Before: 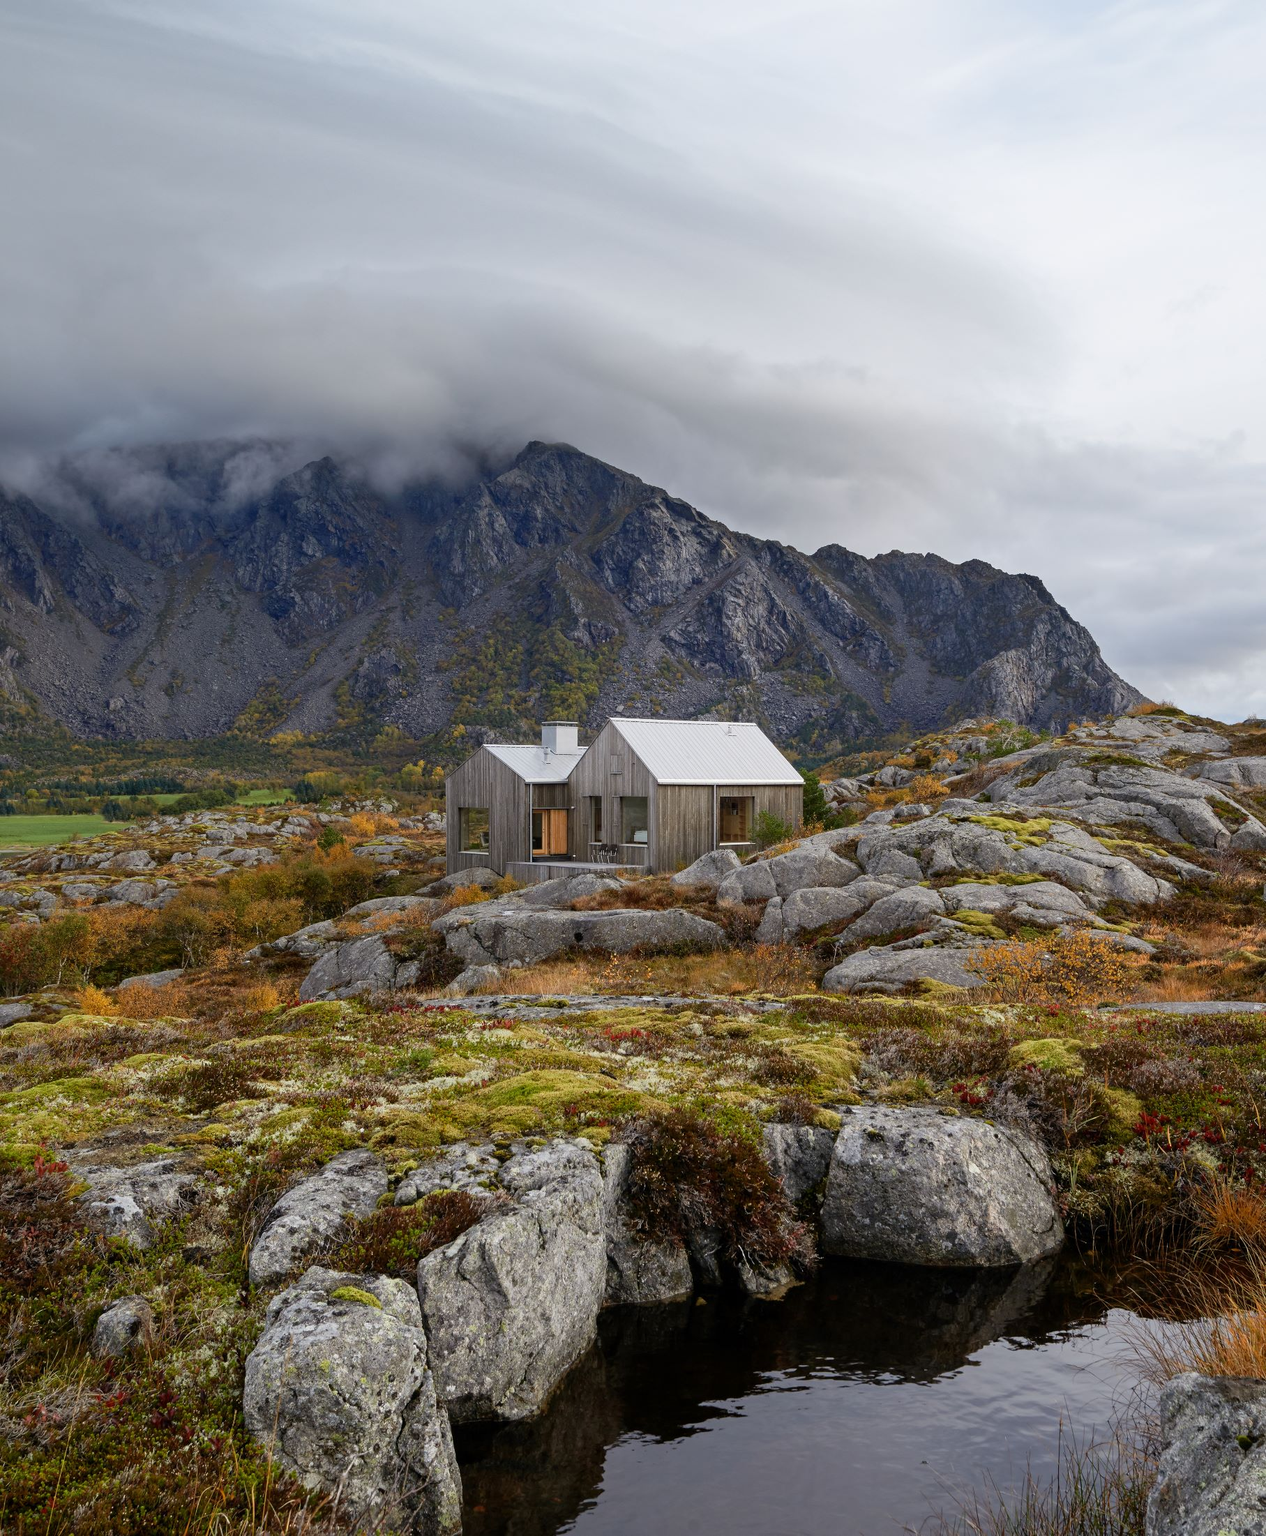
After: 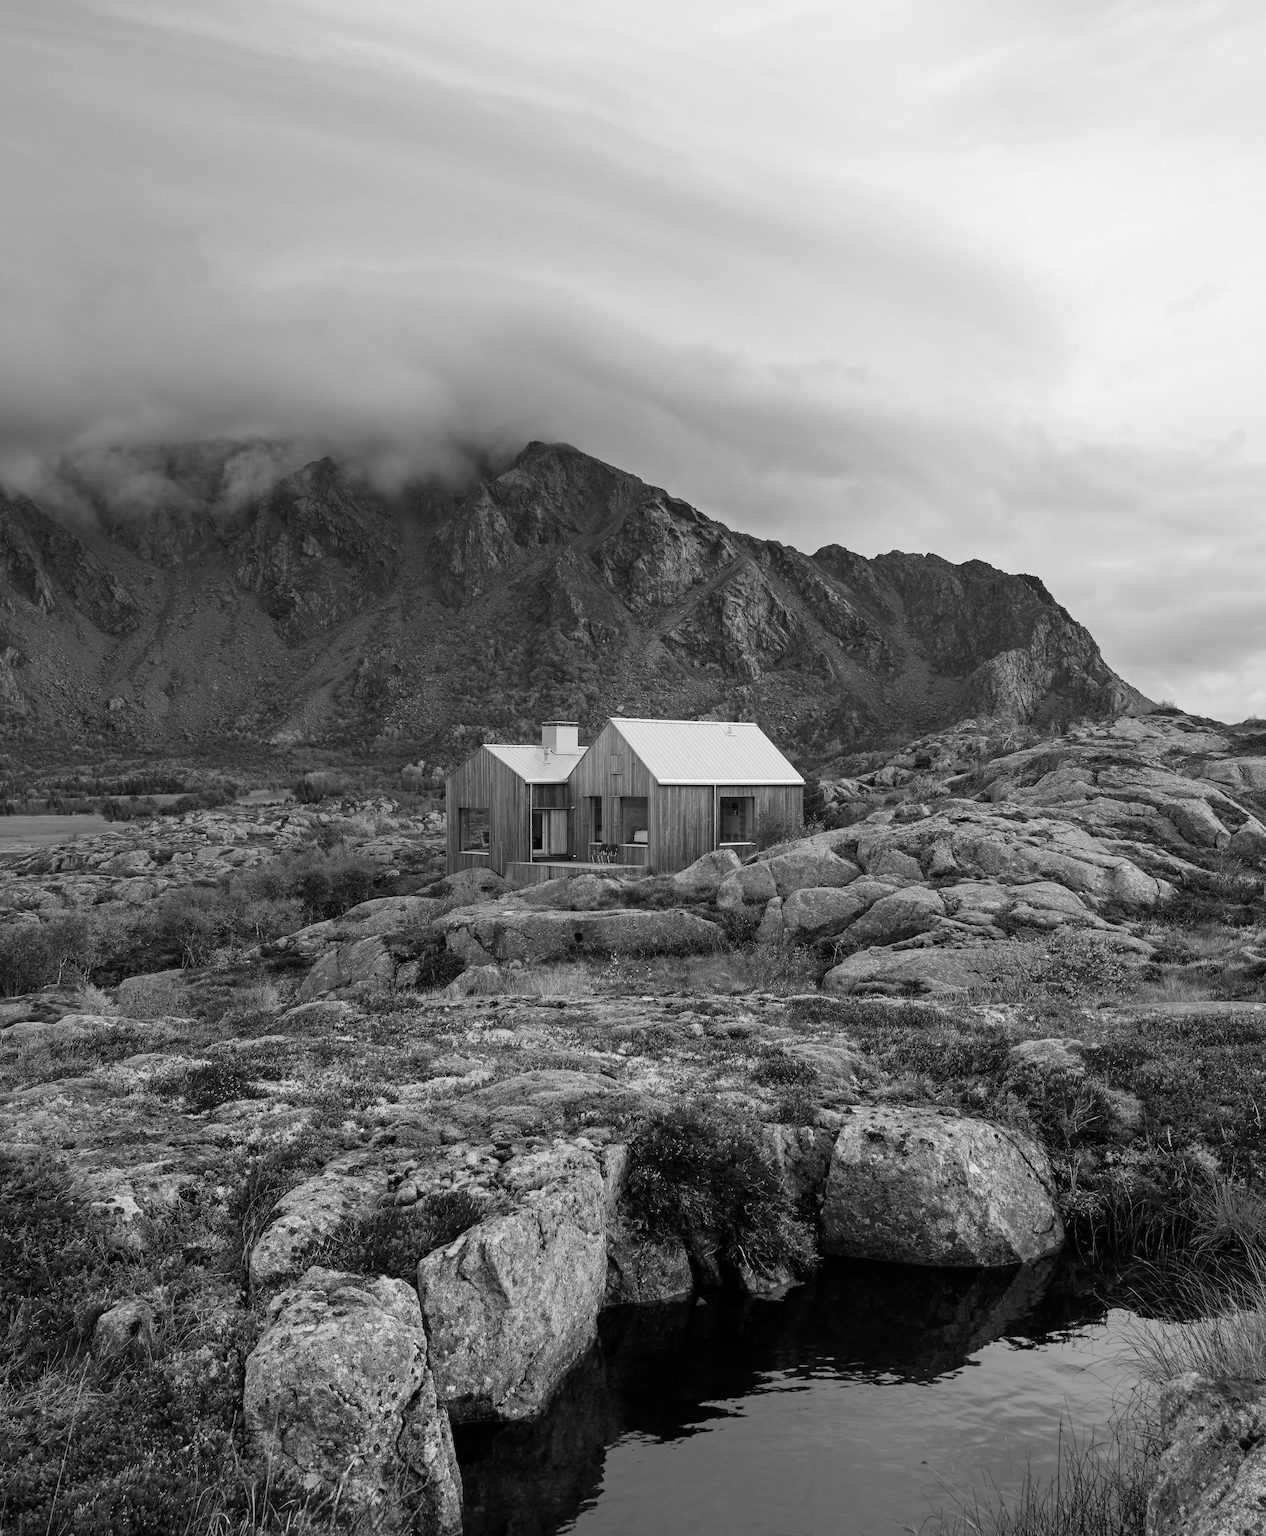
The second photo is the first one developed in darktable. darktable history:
monochrome: on, module defaults
contrast brightness saturation: contrast 0.06, brightness -0.01, saturation -0.23
